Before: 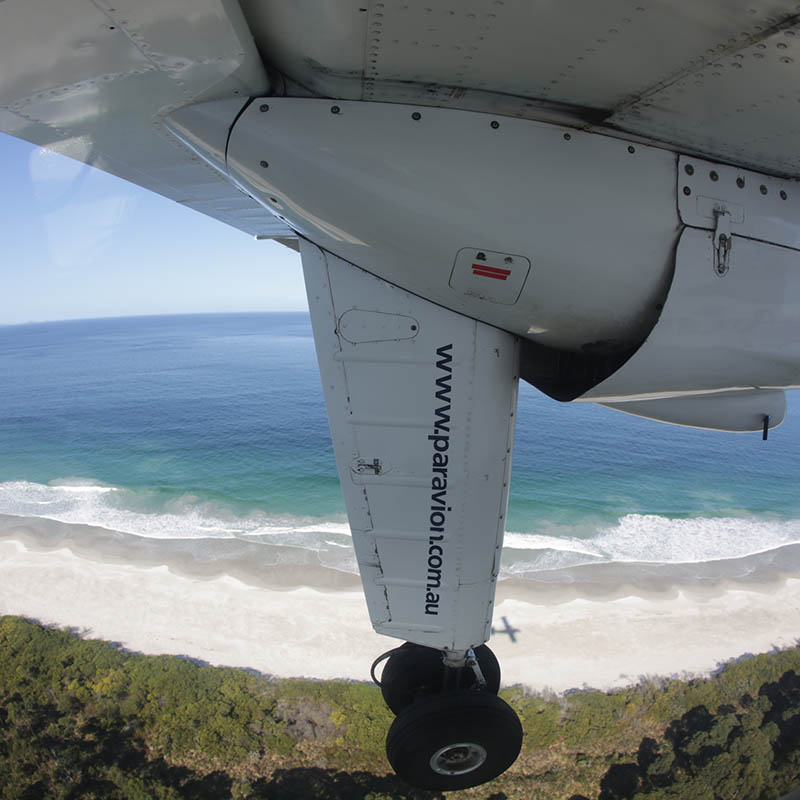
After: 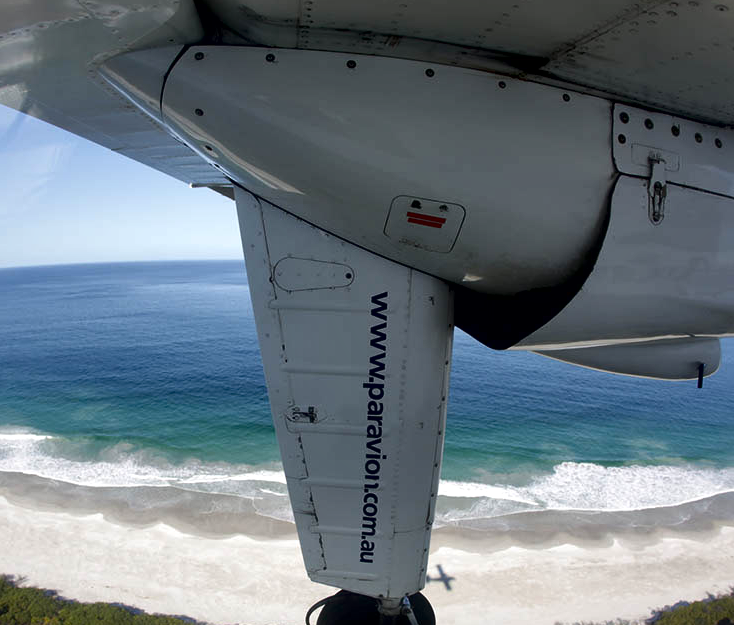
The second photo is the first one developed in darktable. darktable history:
crop: left 8.202%, top 6.54%, bottom 15.27%
contrast brightness saturation: contrast 0.067, brightness -0.142, saturation 0.112
local contrast: mode bilateral grid, contrast 25, coarseness 61, detail 152%, midtone range 0.2
